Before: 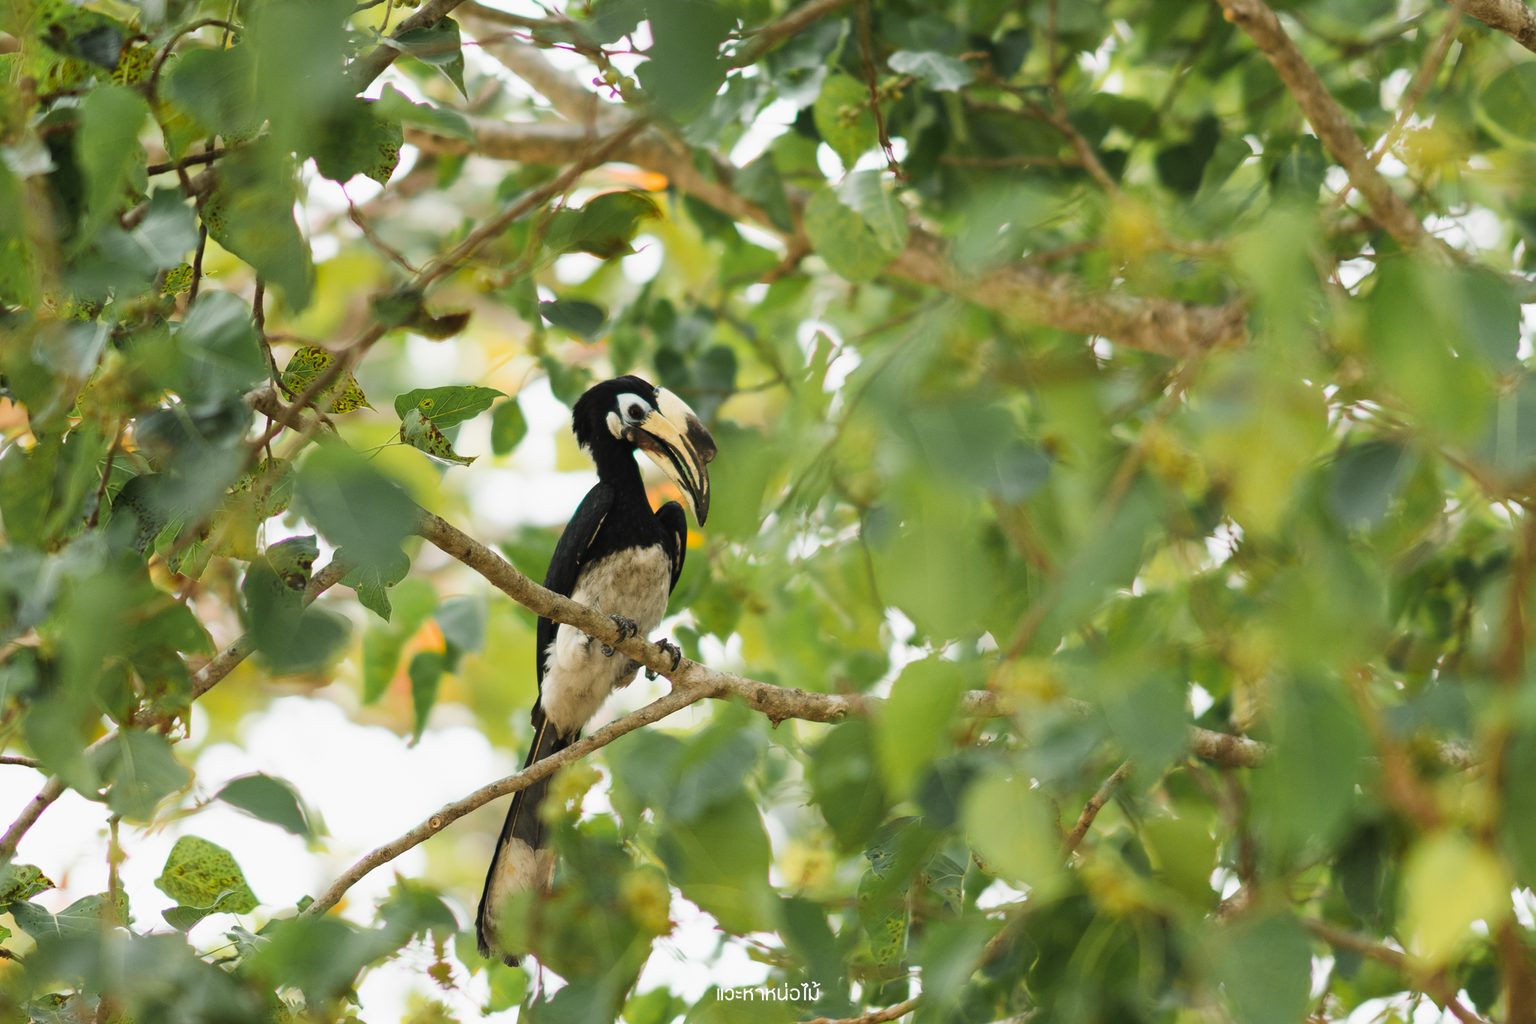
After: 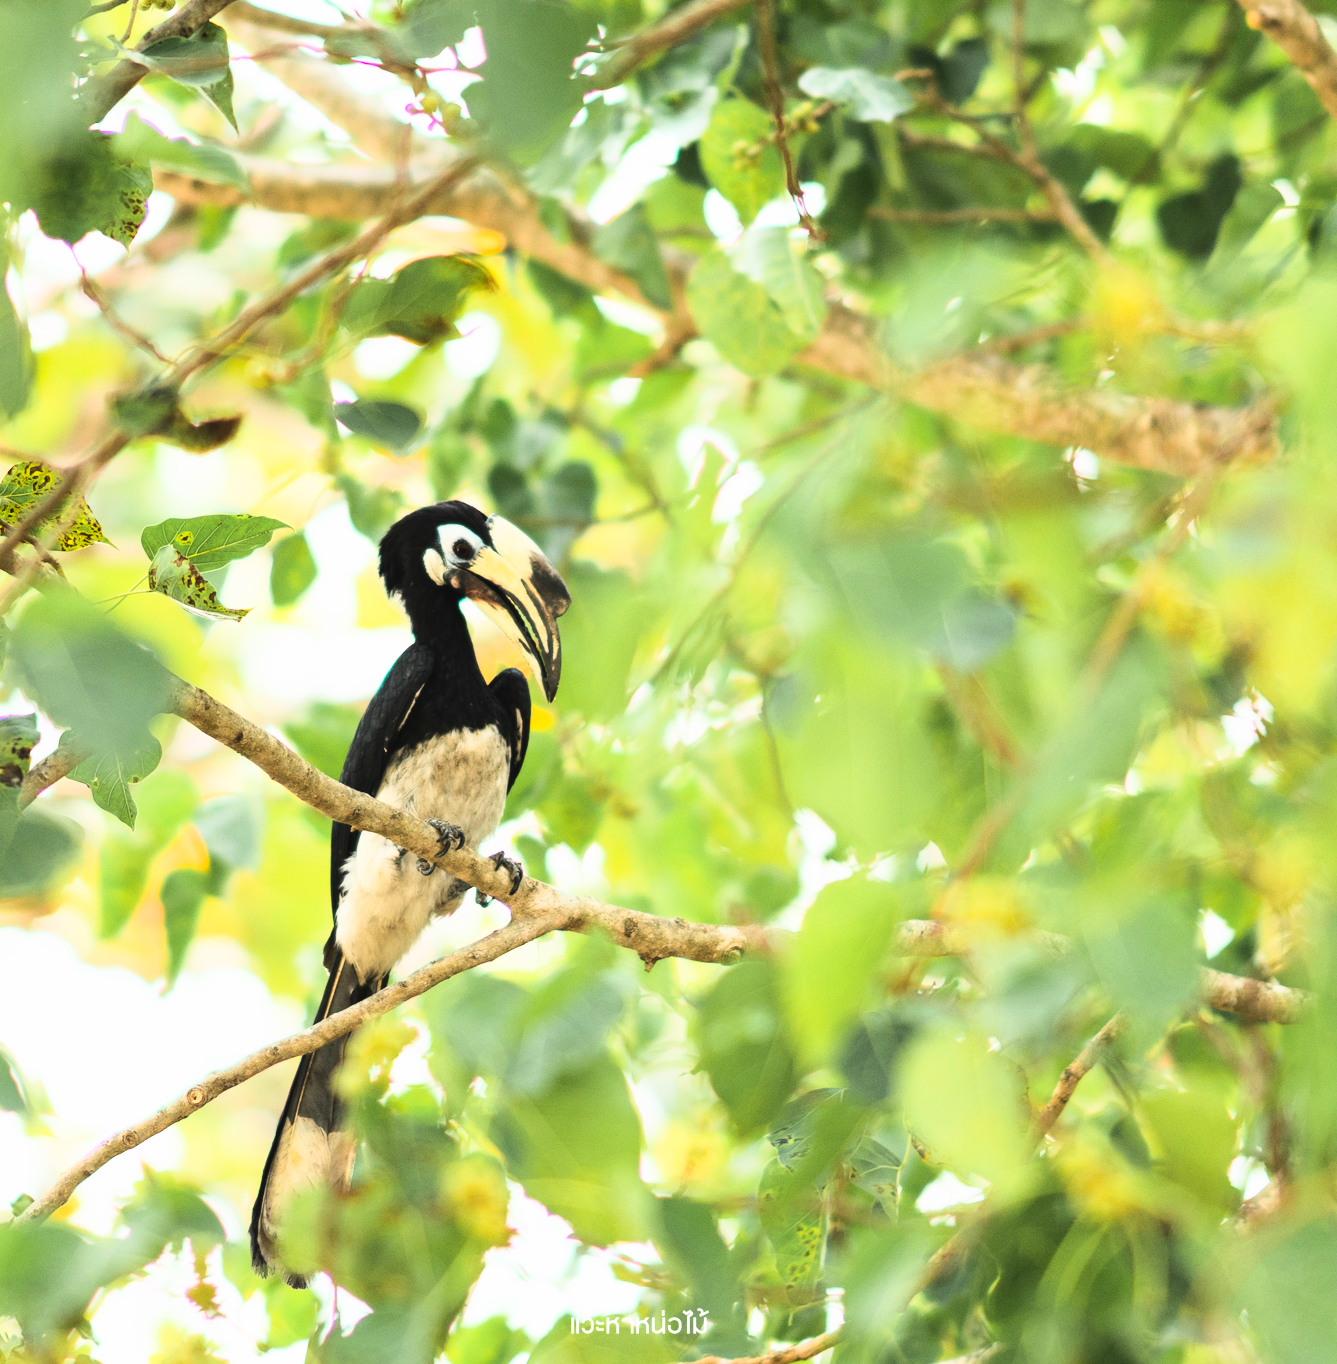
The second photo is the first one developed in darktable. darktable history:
crop and rotate: left 18.825%, right 15.856%
base curve: curves: ch0 [(0, 0) (0.018, 0.026) (0.143, 0.37) (0.33, 0.731) (0.458, 0.853) (0.735, 0.965) (0.905, 0.986) (1, 1)]
